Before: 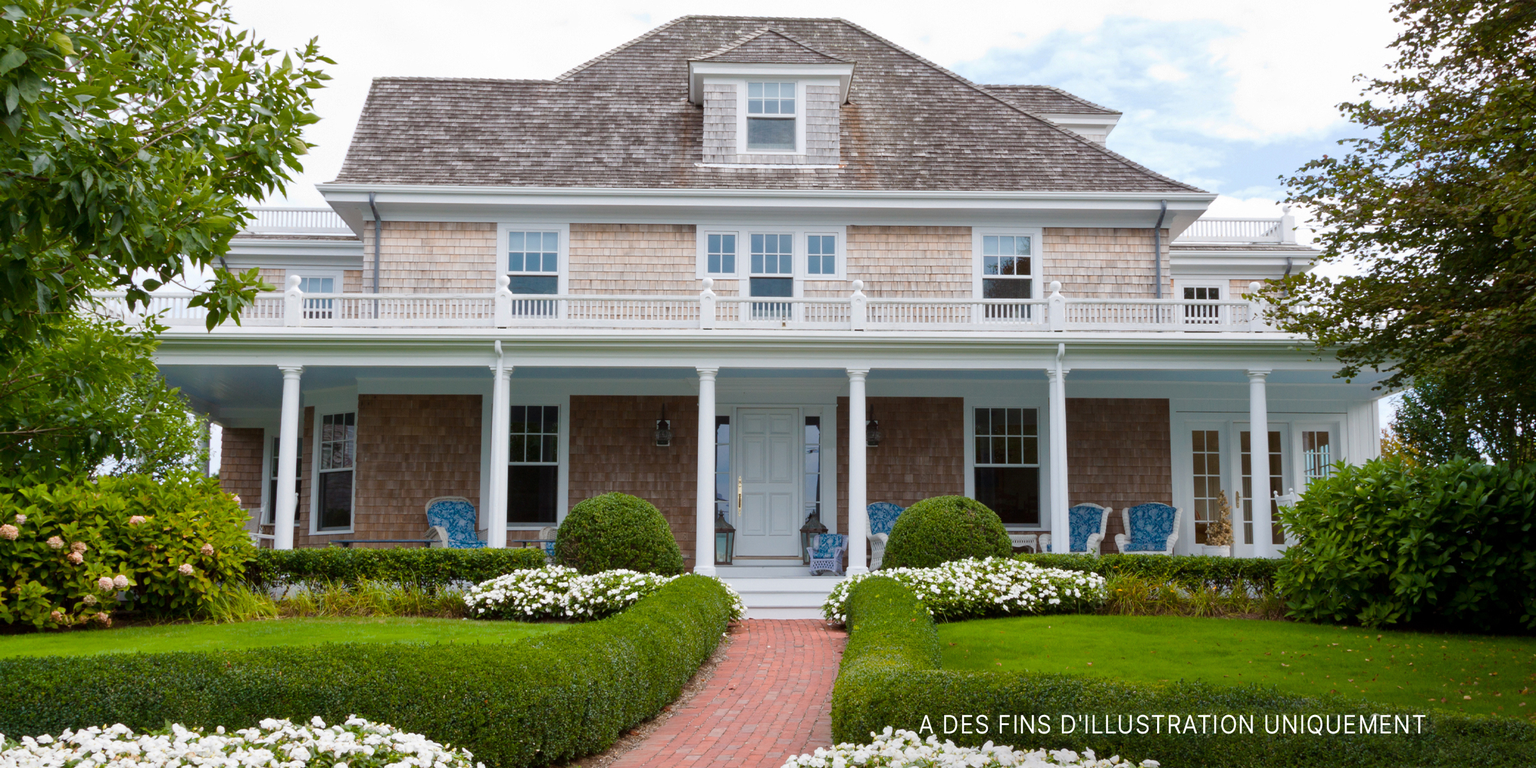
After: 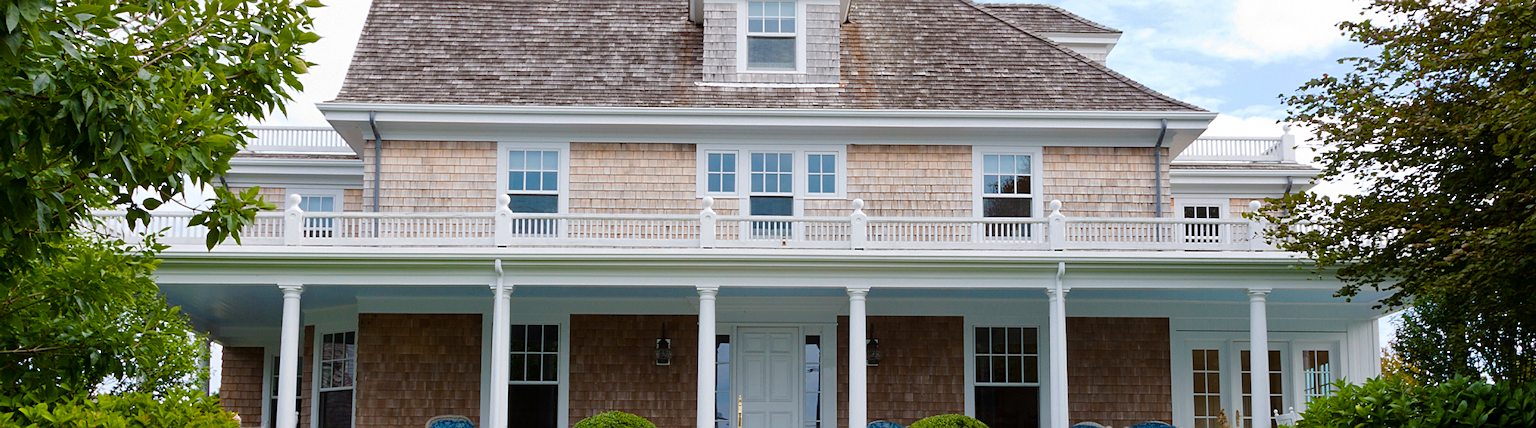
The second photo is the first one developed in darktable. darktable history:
crop and rotate: top 10.592%, bottom 33.496%
sharpen: on, module defaults
color balance rgb: power › luminance -14.824%, perceptual saturation grading › global saturation 16.857%, perceptual brilliance grading › mid-tones 10.484%, perceptual brilliance grading › shadows 14.57%, global vibrance 20%
exposure: compensate highlight preservation false
